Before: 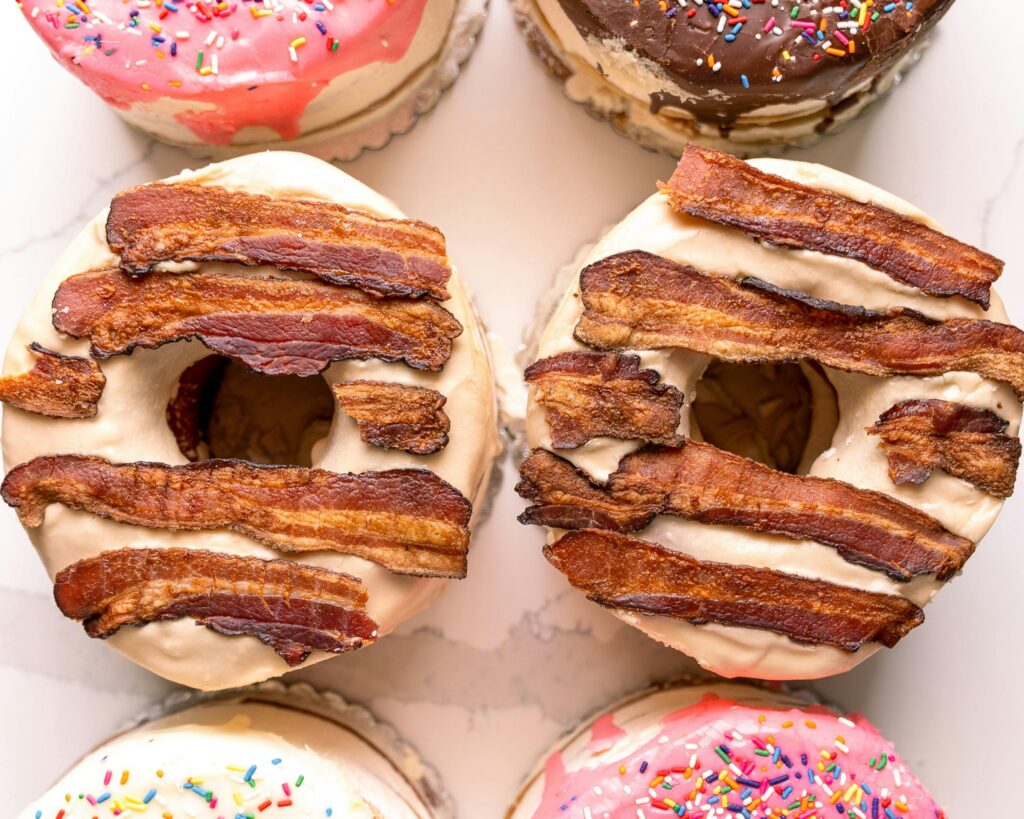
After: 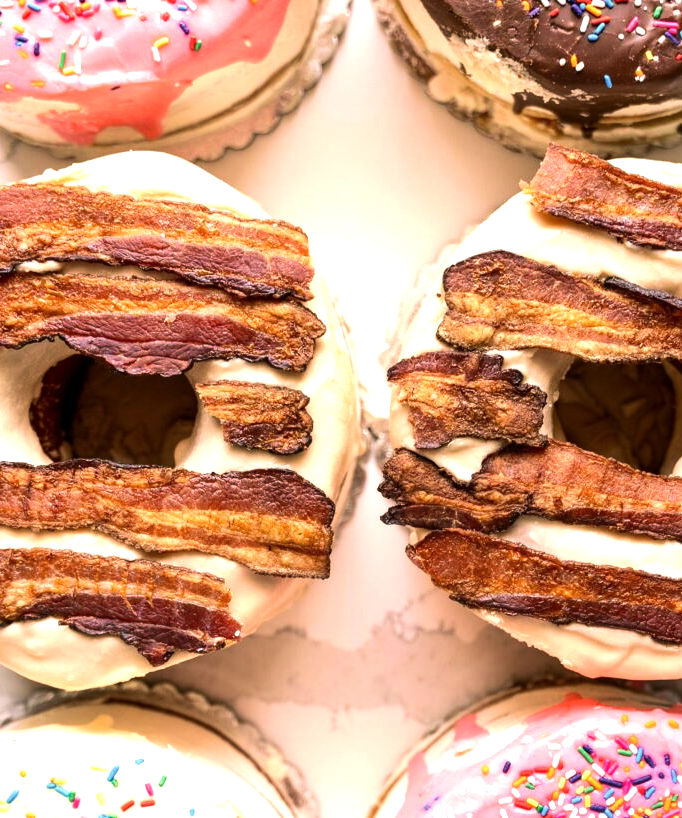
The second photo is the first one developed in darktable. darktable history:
velvia: strength 27%
tone equalizer: -8 EV -0.75 EV, -7 EV -0.7 EV, -6 EV -0.6 EV, -5 EV -0.4 EV, -3 EV 0.4 EV, -2 EV 0.6 EV, -1 EV 0.7 EV, +0 EV 0.75 EV, edges refinement/feathering 500, mask exposure compensation -1.57 EV, preserve details no
crop and rotate: left 13.409%, right 19.924%
